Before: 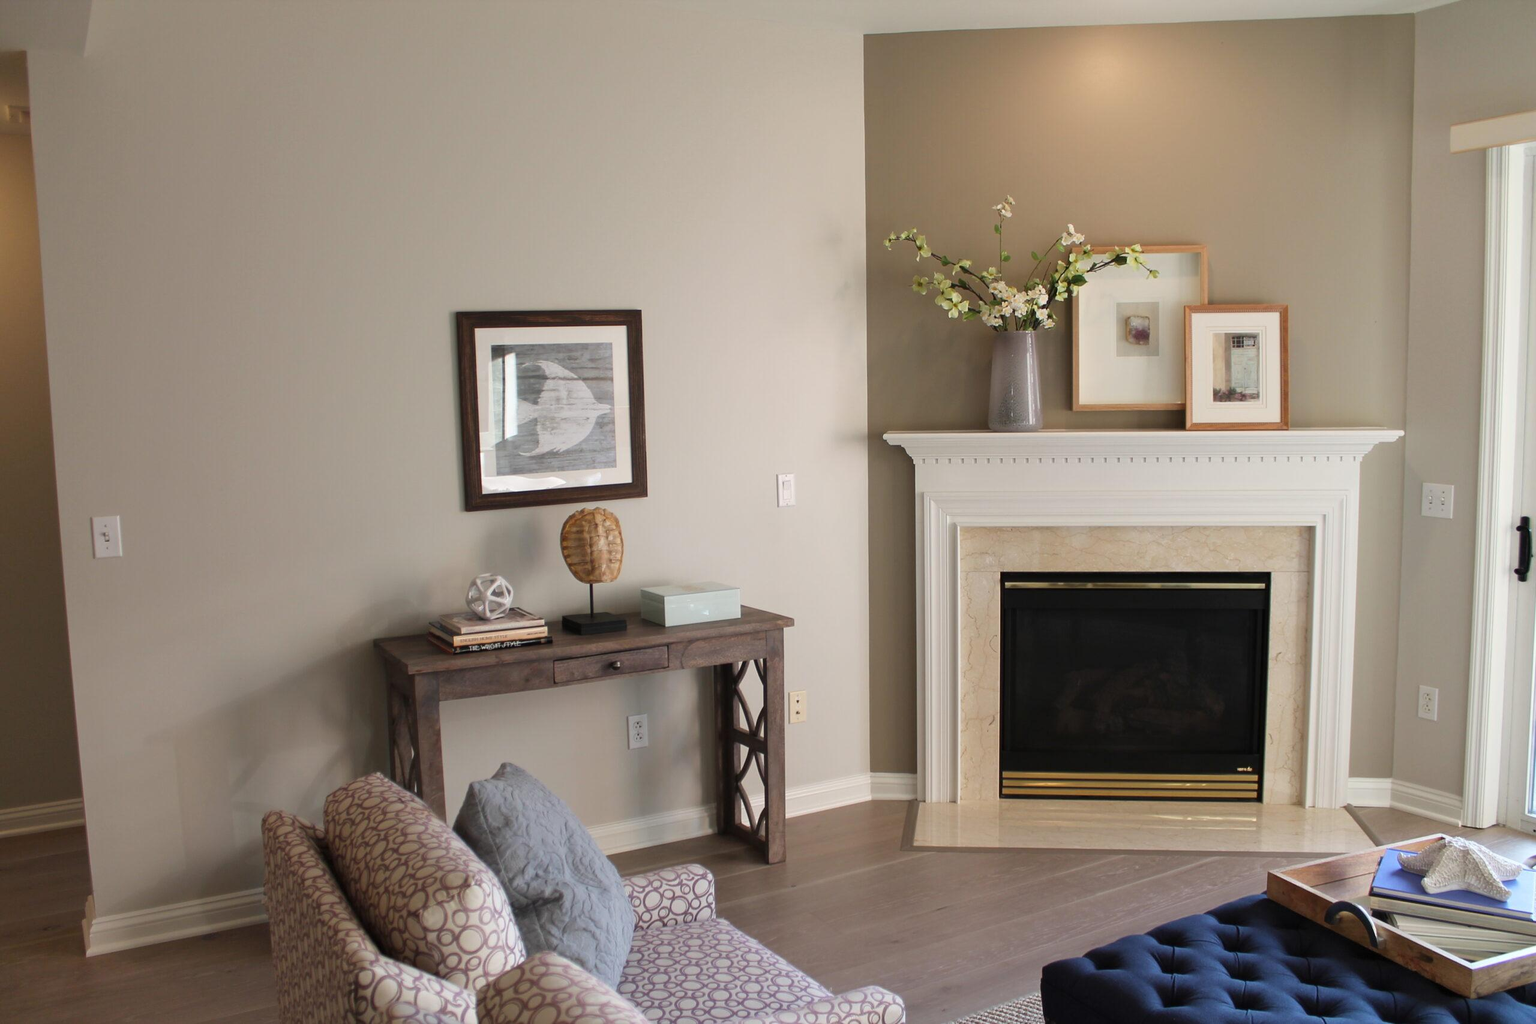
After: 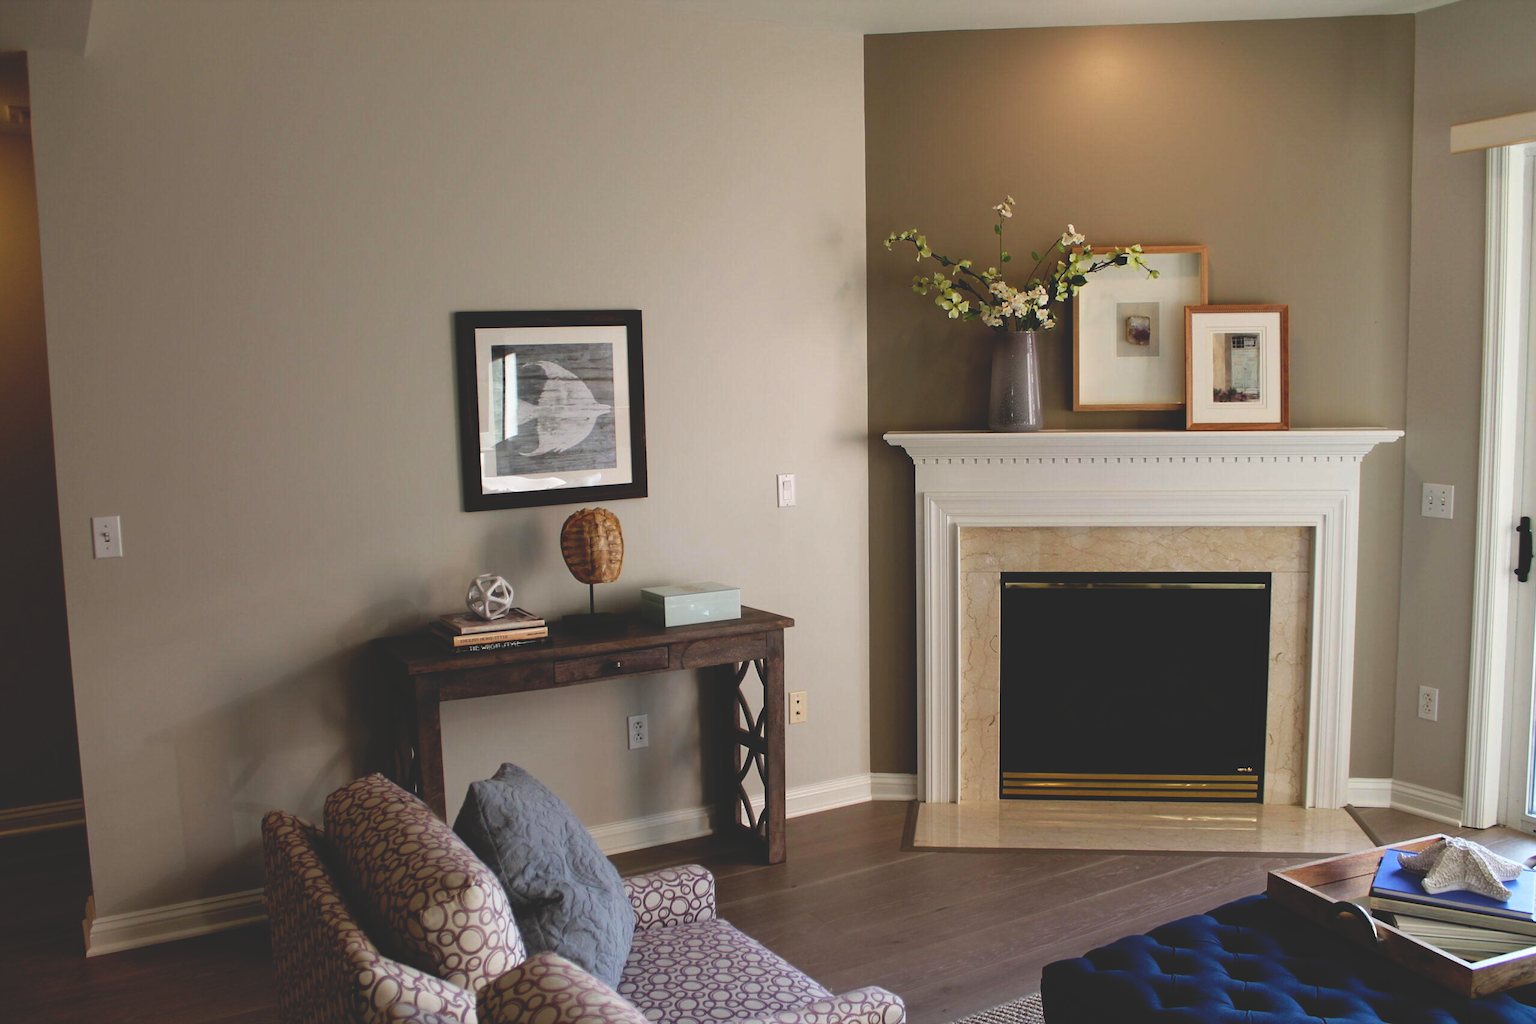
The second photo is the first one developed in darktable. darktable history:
sharpen: radius 5.325, amount 0.312, threshold 26.433
base curve: curves: ch0 [(0, 0.02) (0.083, 0.036) (1, 1)], preserve colors none
